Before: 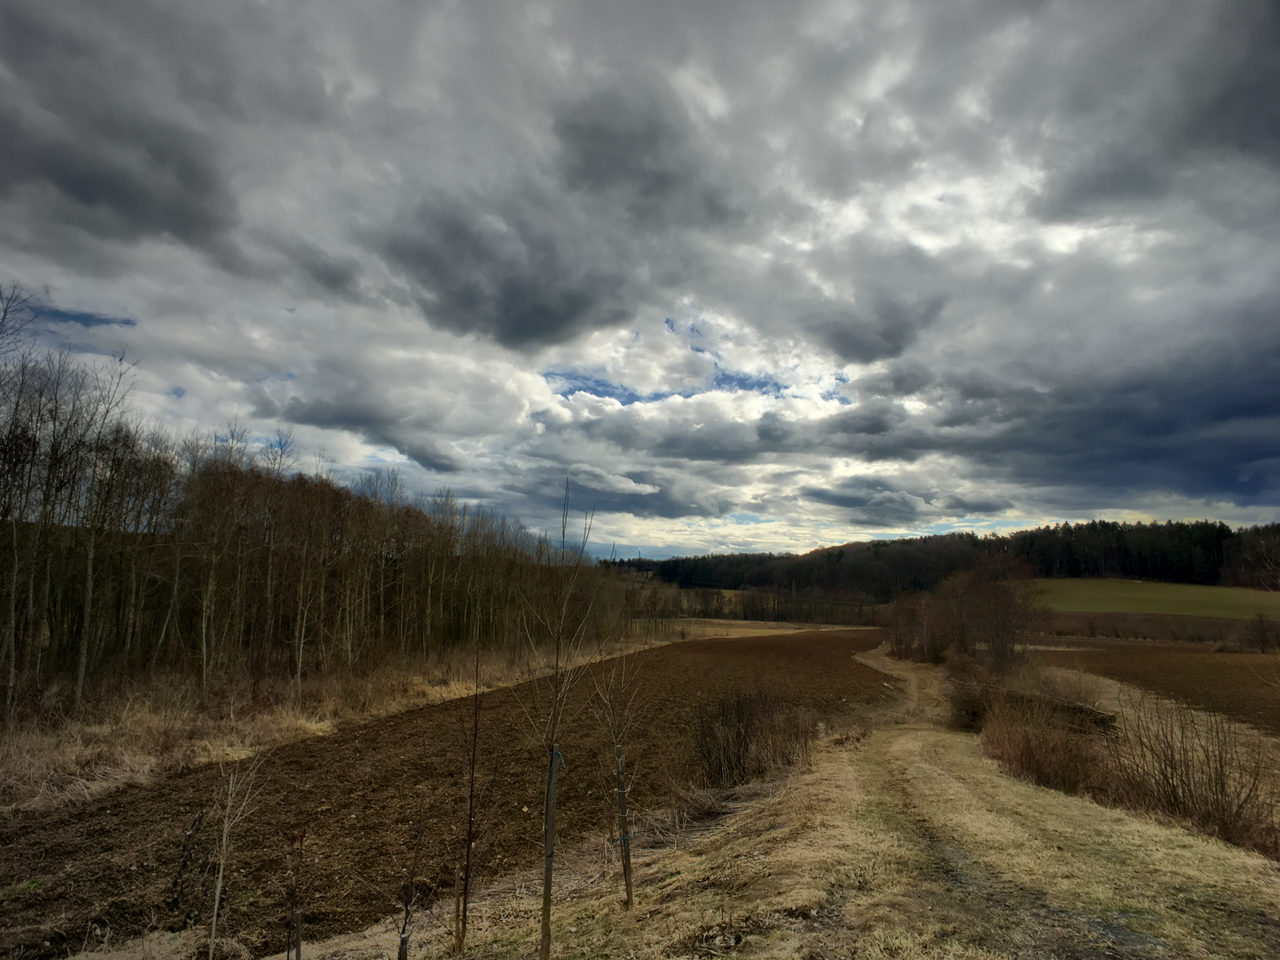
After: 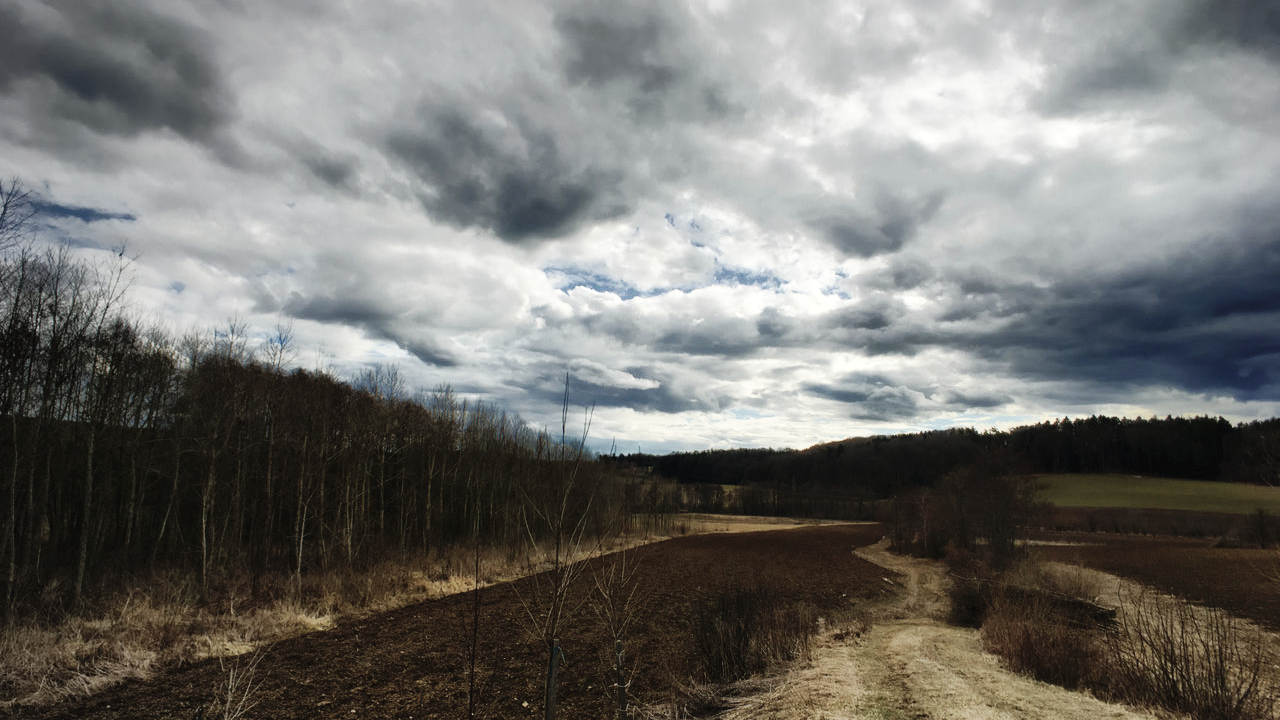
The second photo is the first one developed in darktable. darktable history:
crop: top 11.038%, bottom 13.962%
exposure: black level correction -0.005, exposure 0.054 EV, compensate highlight preservation false
base curve: curves: ch0 [(0, 0) (0.036, 0.025) (0.121, 0.166) (0.206, 0.329) (0.605, 0.79) (1, 1)], preserve colors none
contrast brightness saturation: contrast 0.1, saturation -0.36
